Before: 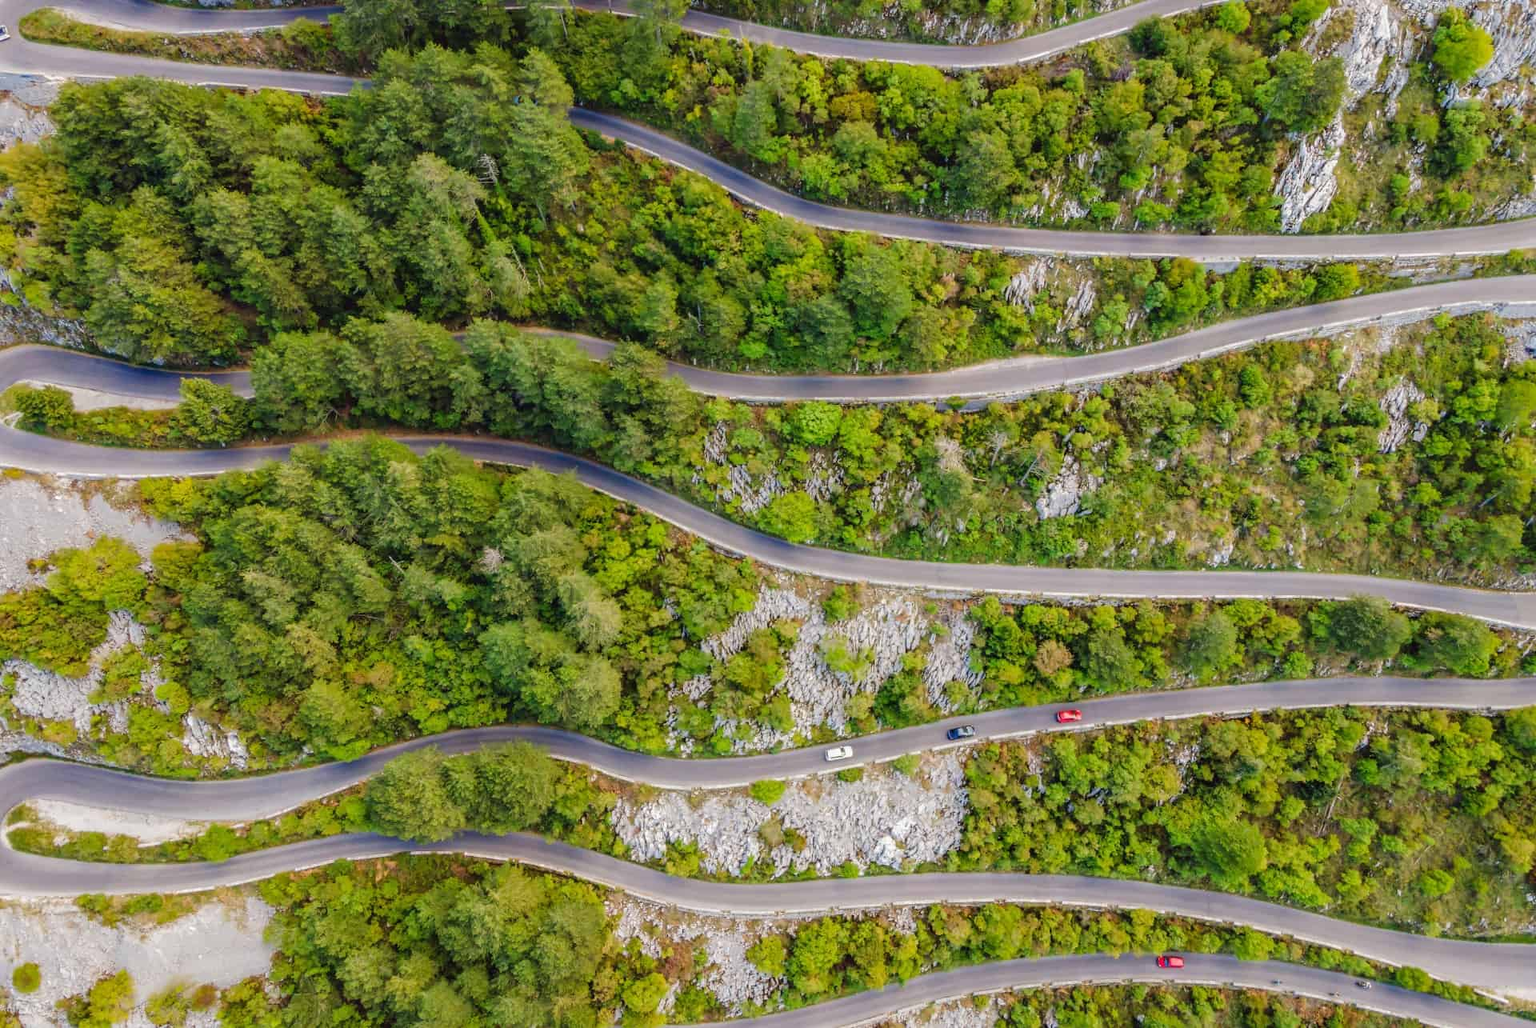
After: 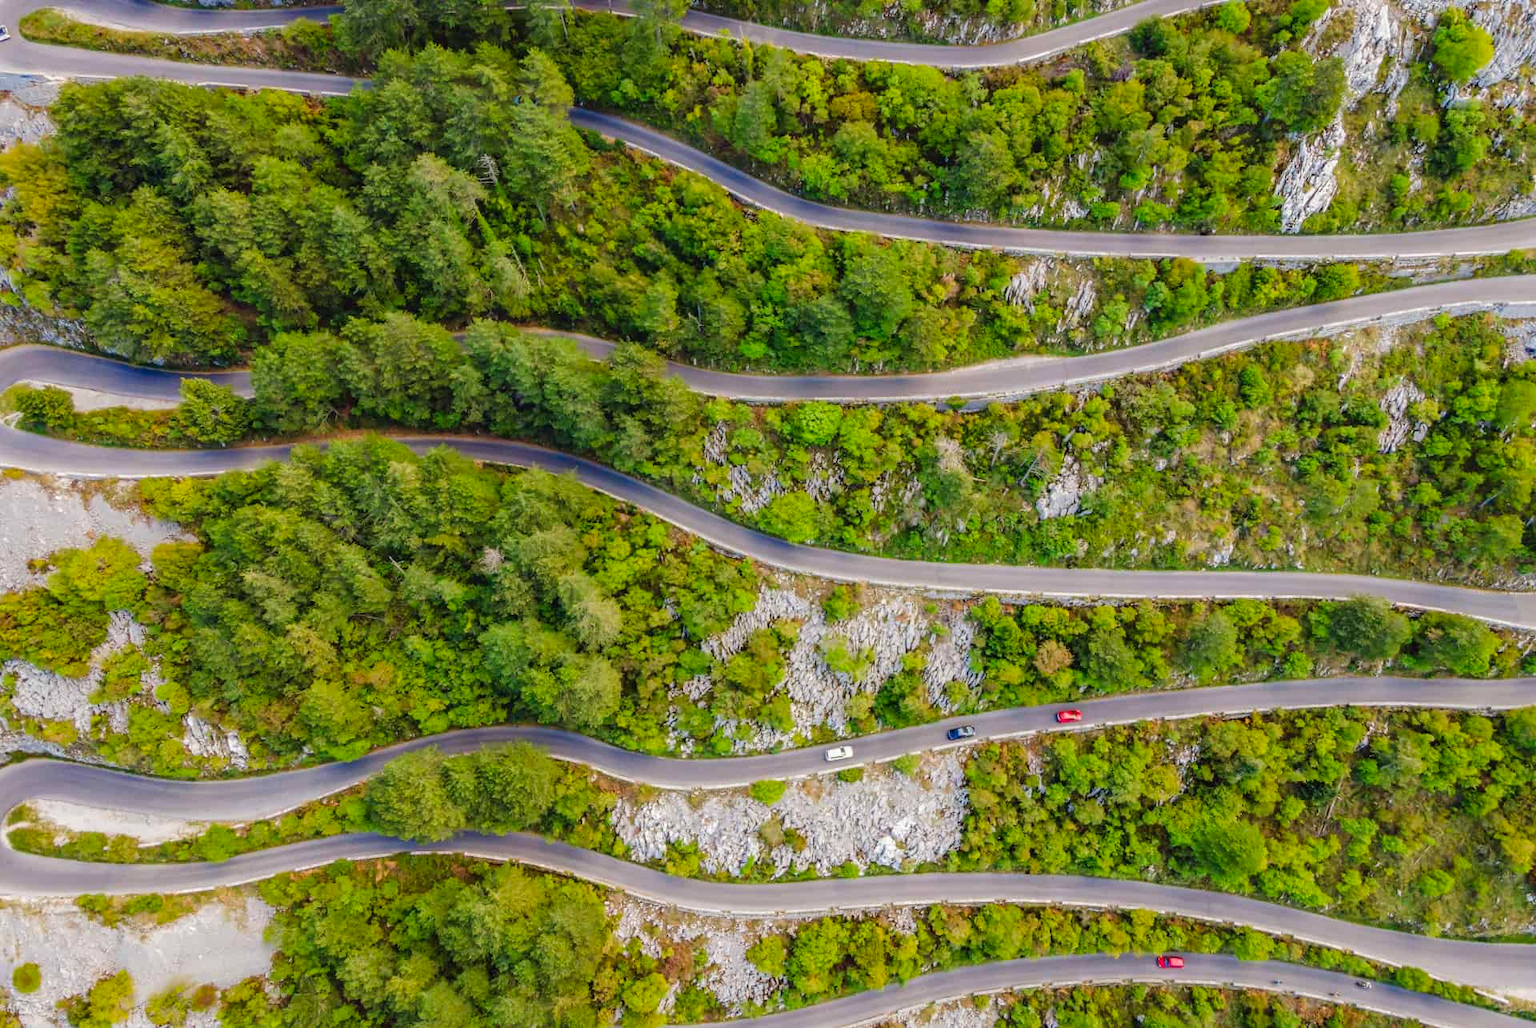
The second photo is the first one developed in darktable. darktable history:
contrast brightness saturation: contrast 0.04, saturation 0.16
tone equalizer: on, module defaults
